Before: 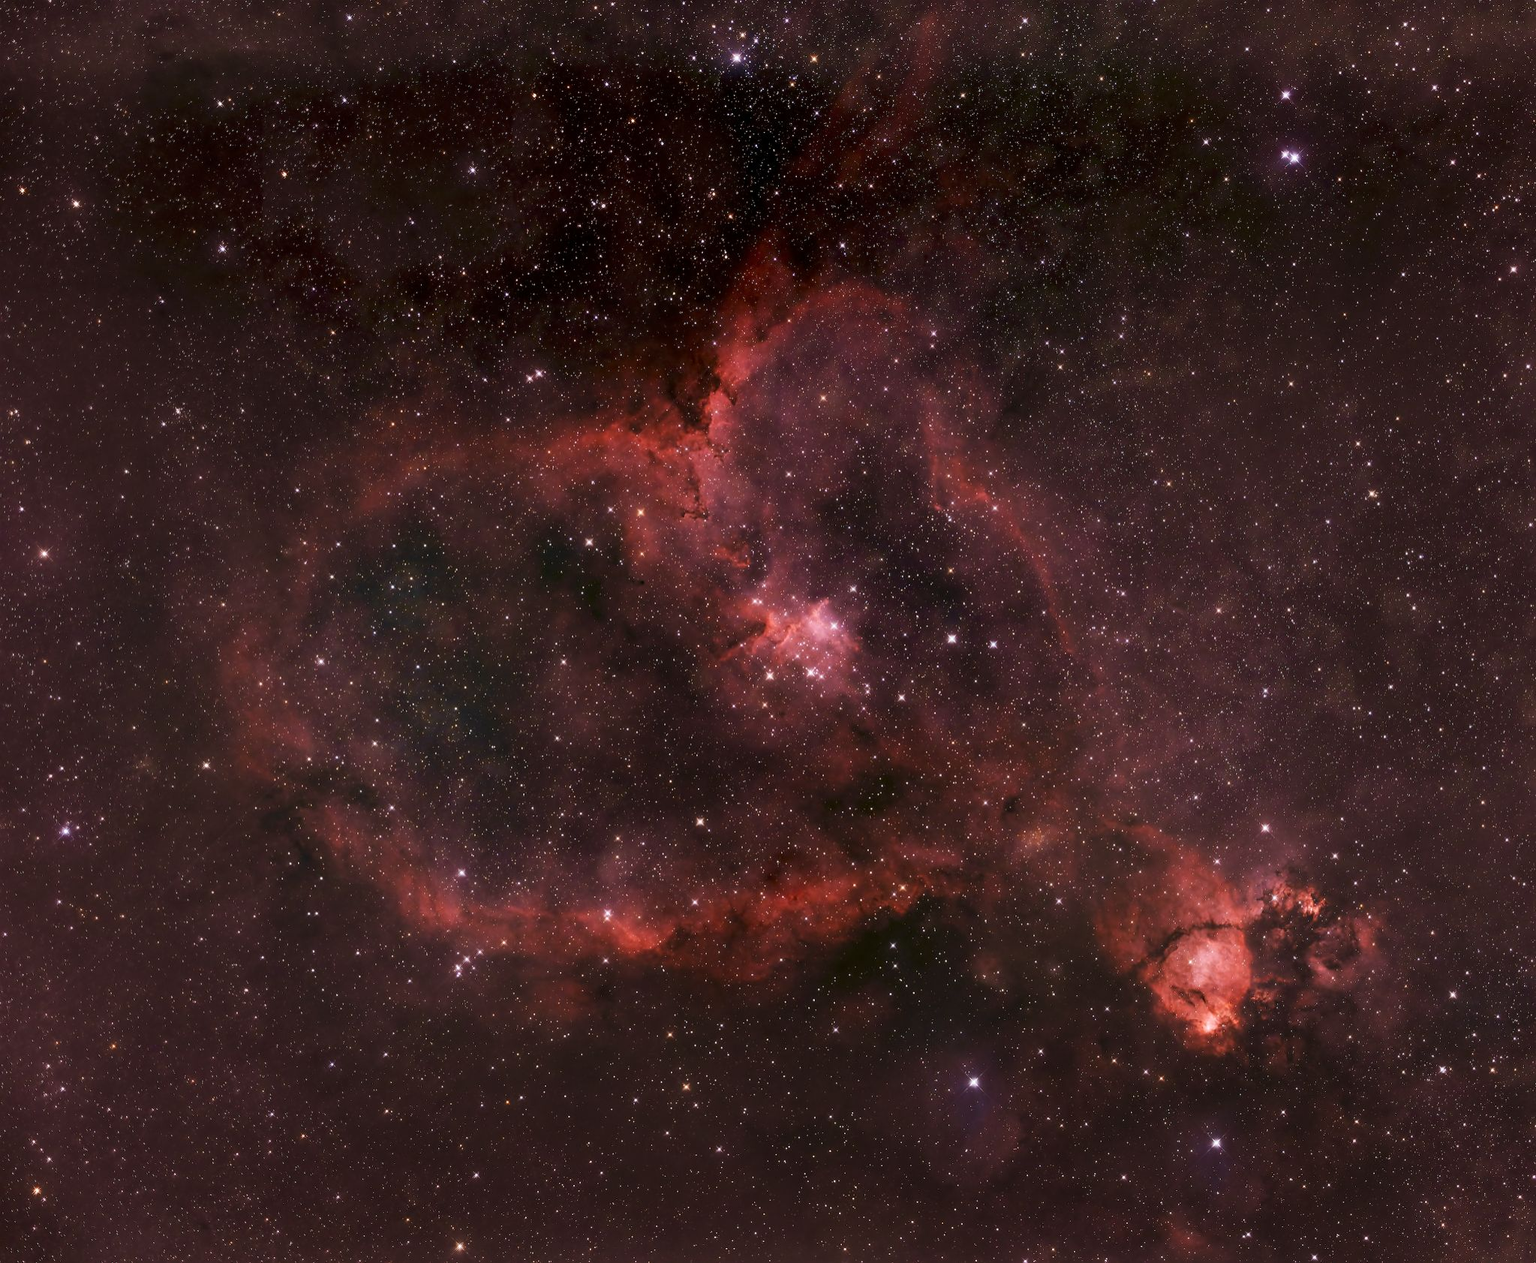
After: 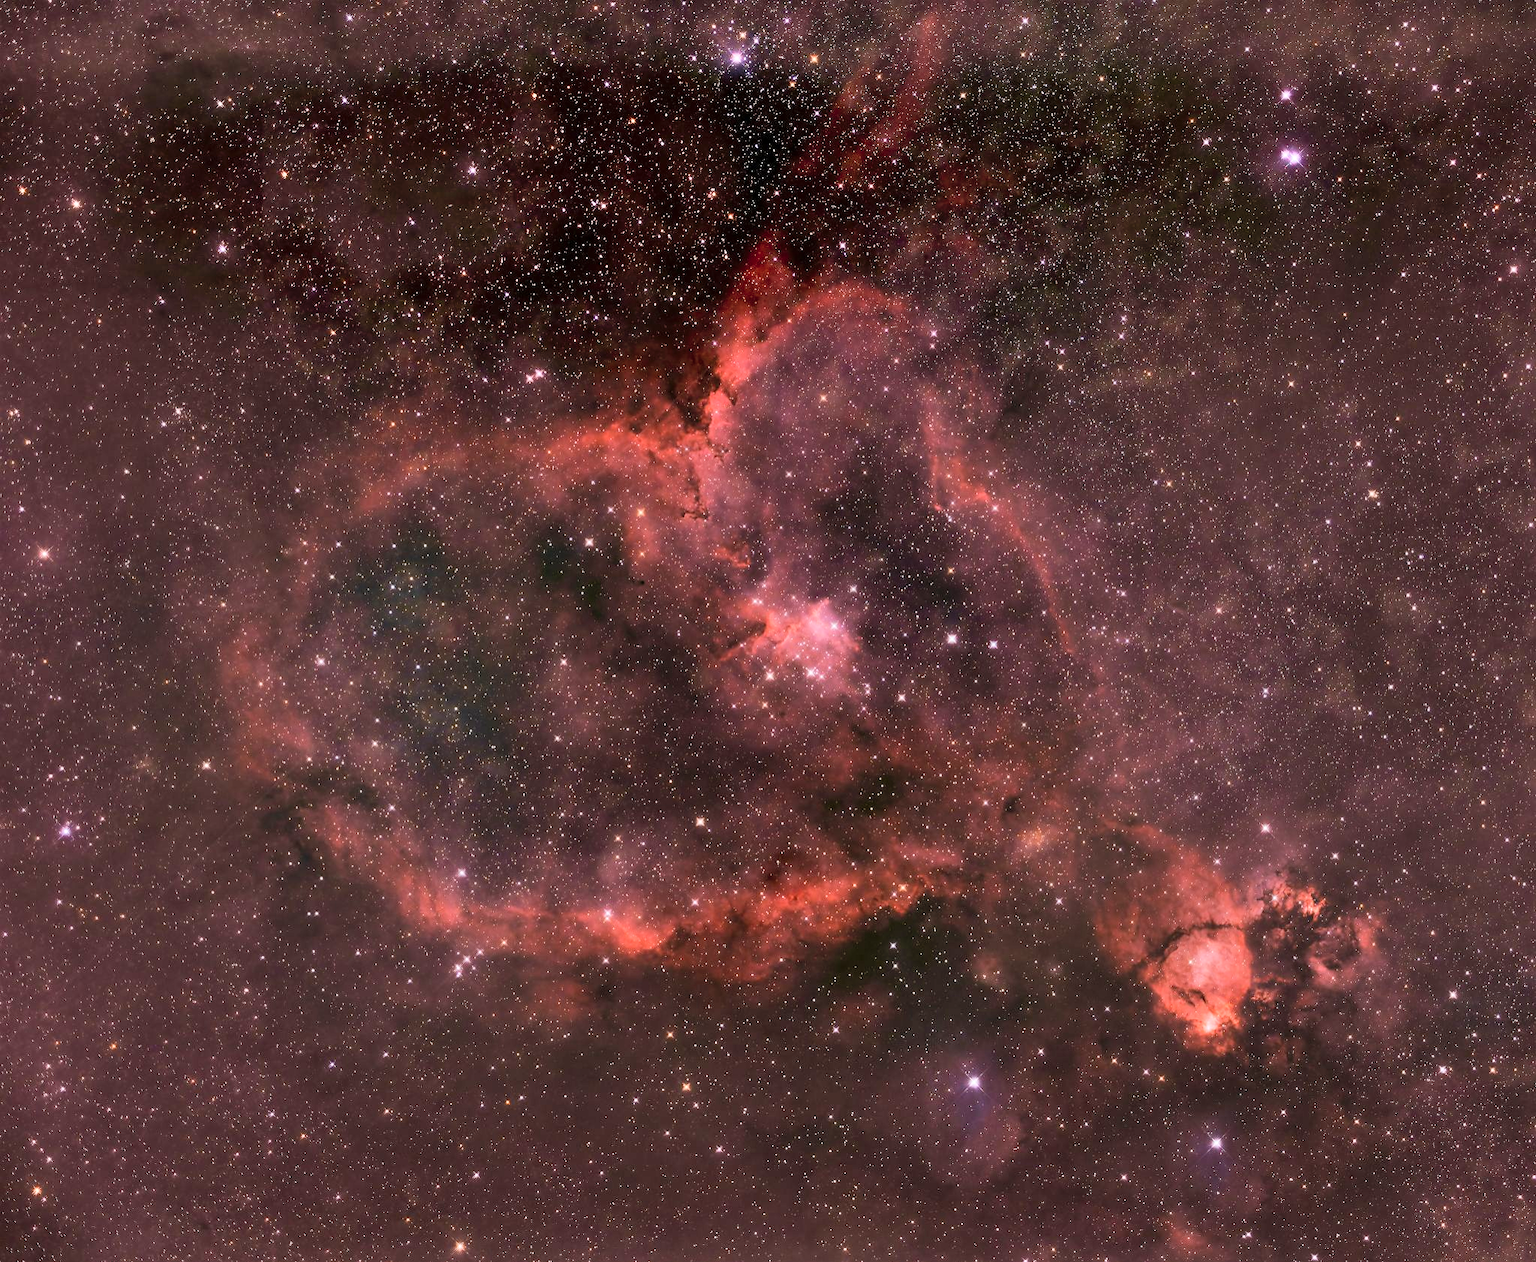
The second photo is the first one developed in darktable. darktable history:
shadows and highlights: shadows 60, highlights -60.23, soften with gaussian
rotate and perspective: automatic cropping original format, crop left 0, crop top 0
